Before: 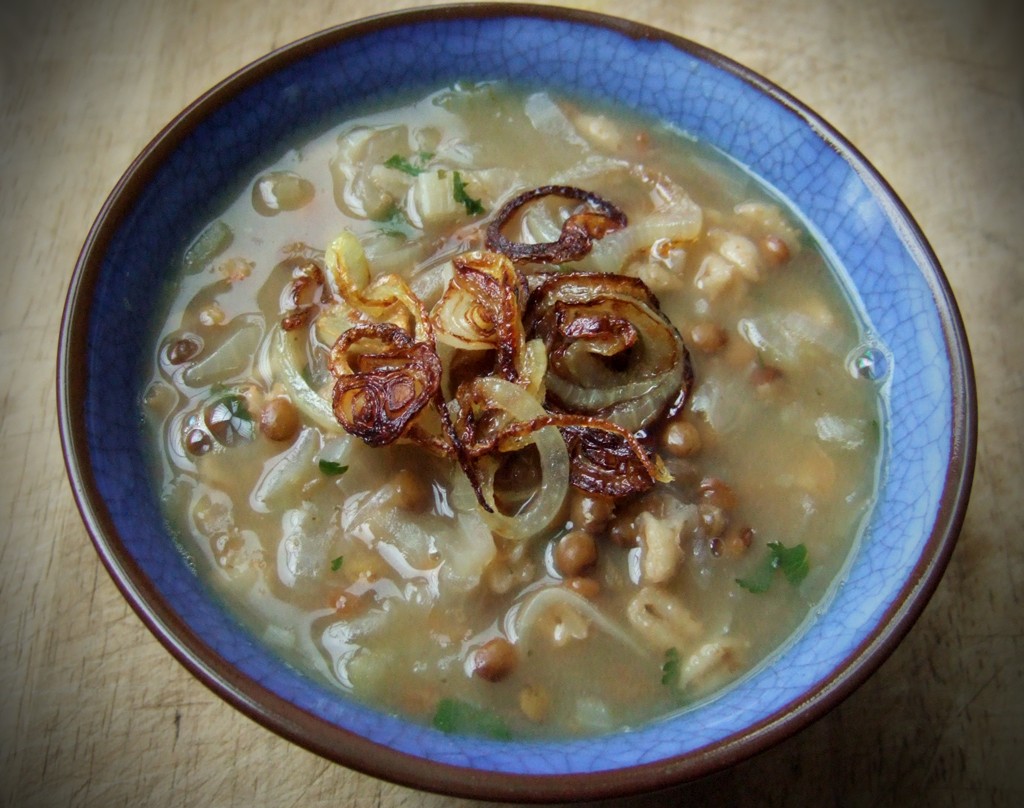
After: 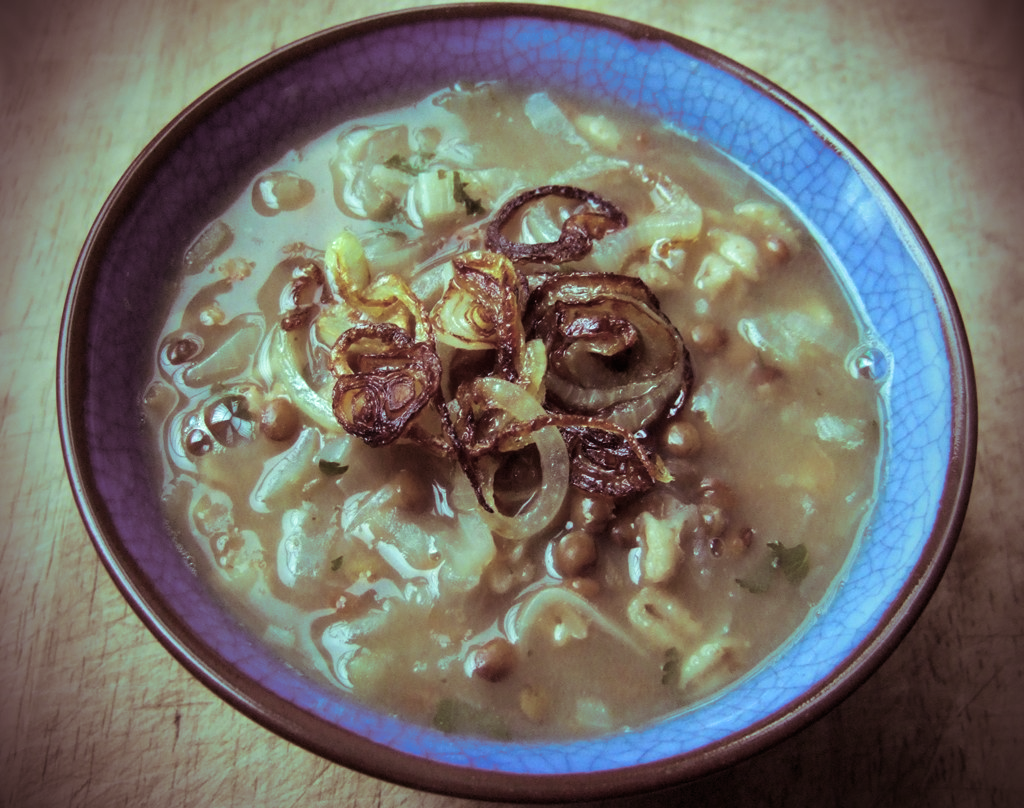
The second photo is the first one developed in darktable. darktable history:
split-toning: shadows › saturation 0.41, highlights › saturation 0, compress 33.55%
color balance: mode lift, gamma, gain (sRGB), lift [0.997, 0.979, 1.021, 1.011], gamma [1, 1.084, 0.916, 0.998], gain [1, 0.87, 1.13, 1.101], contrast 4.55%, contrast fulcrum 38.24%, output saturation 104.09%
